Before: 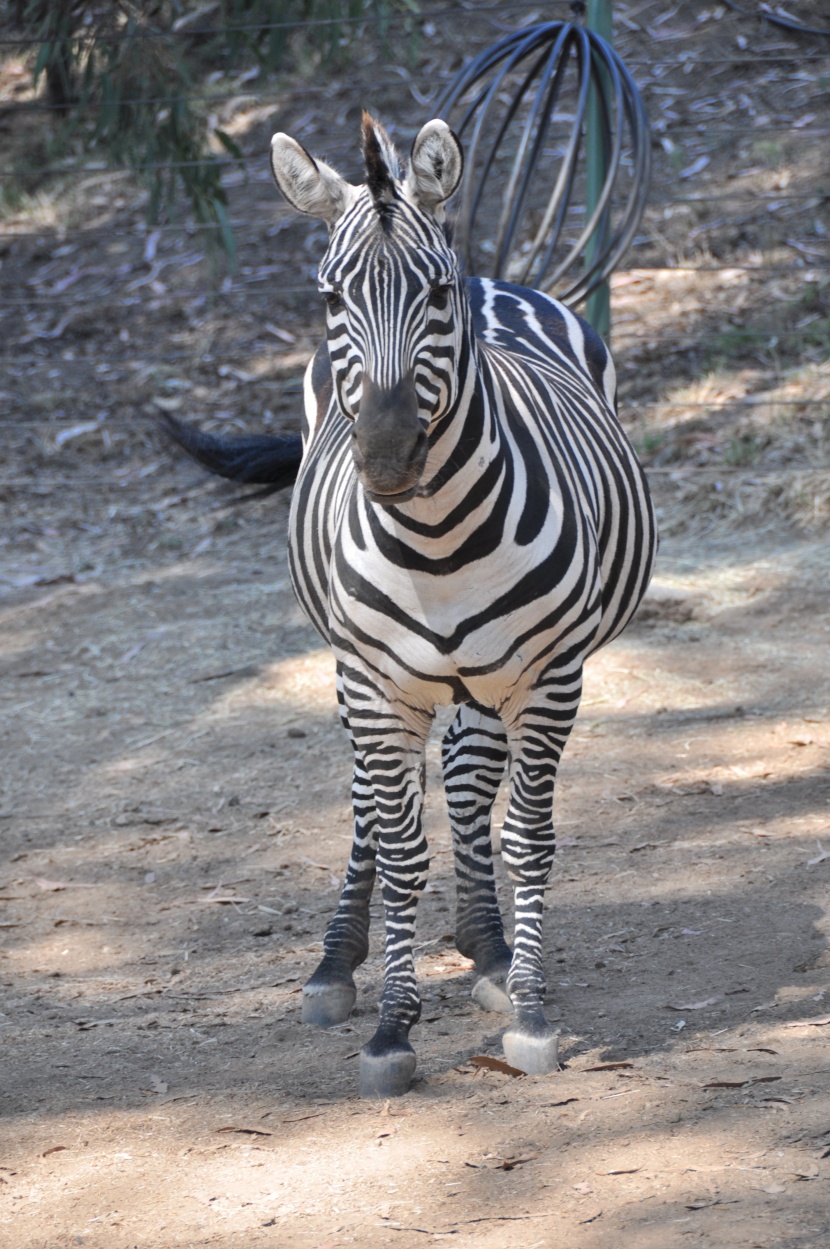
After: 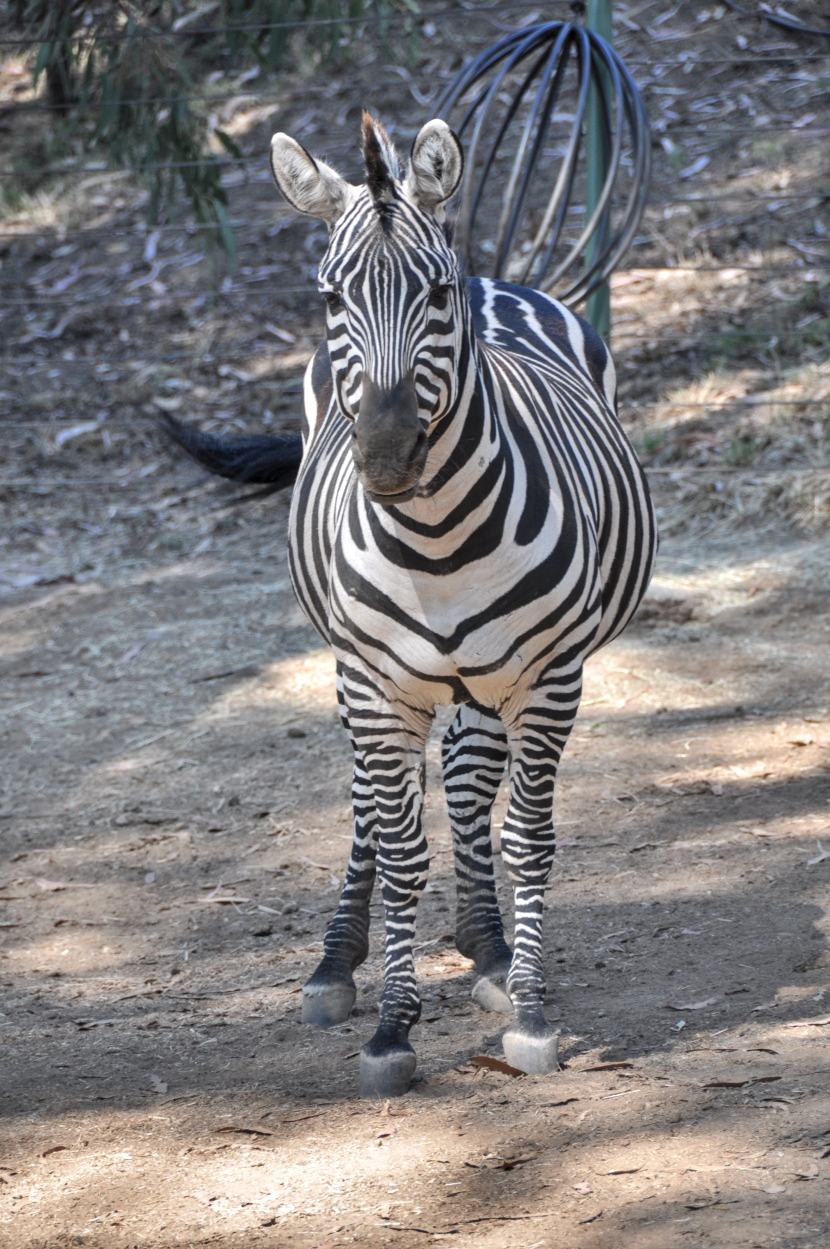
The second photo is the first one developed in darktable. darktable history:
local contrast: on, module defaults
shadows and highlights: radius 108.52, shadows 40.68, highlights -72.88, low approximation 0.01, soften with gaussian
